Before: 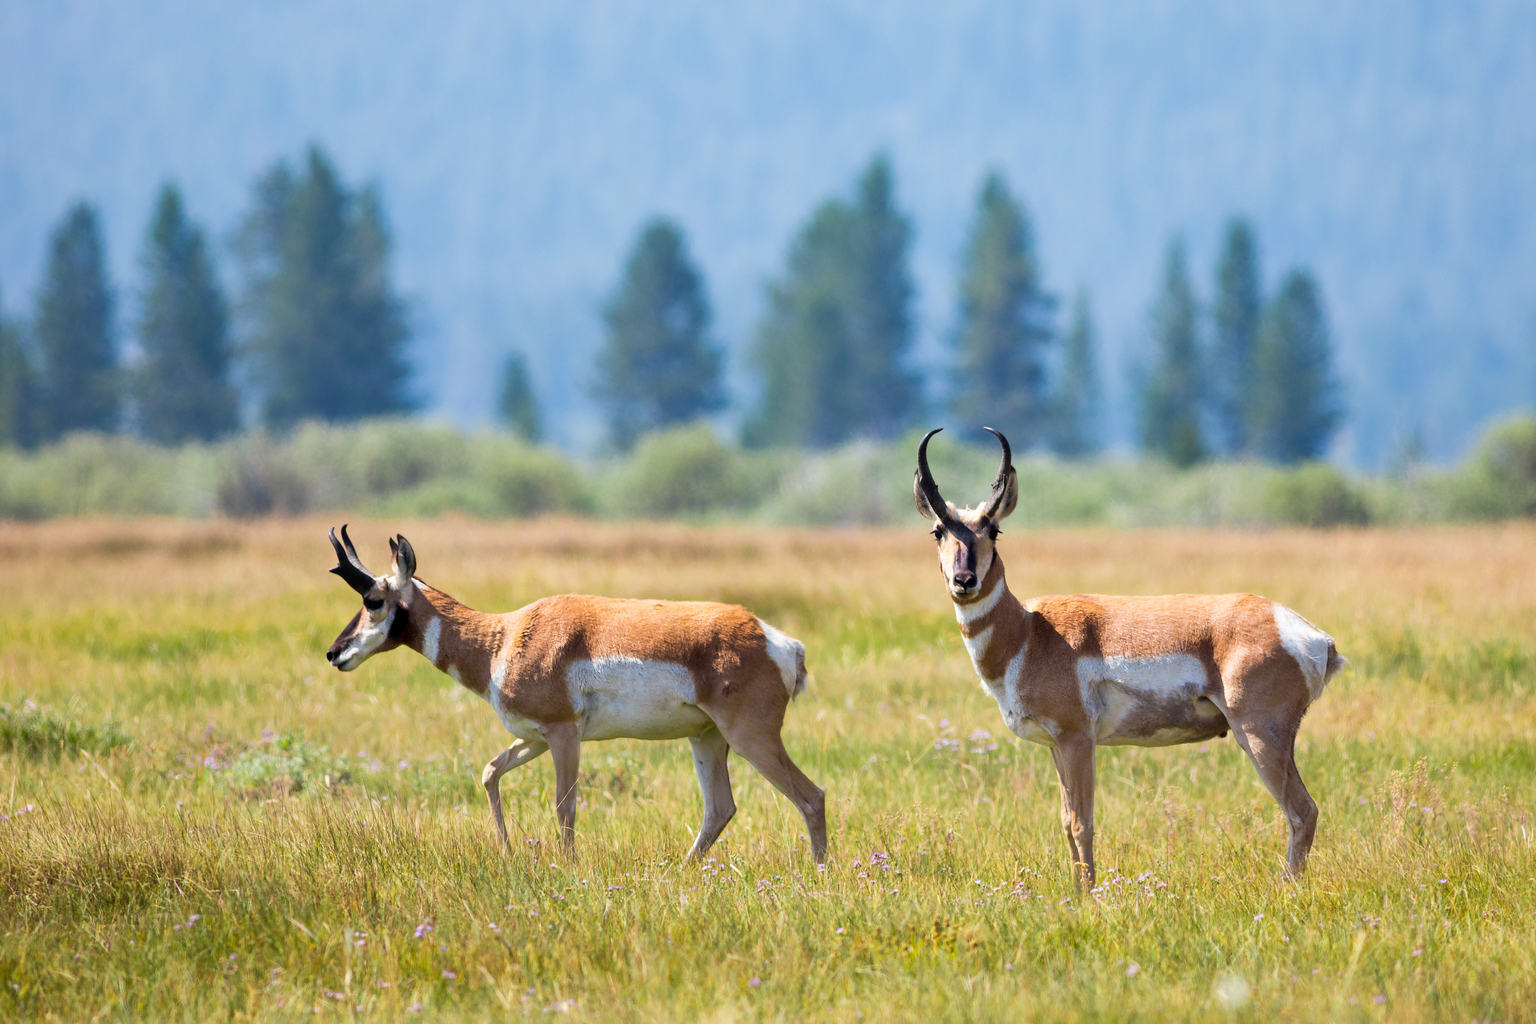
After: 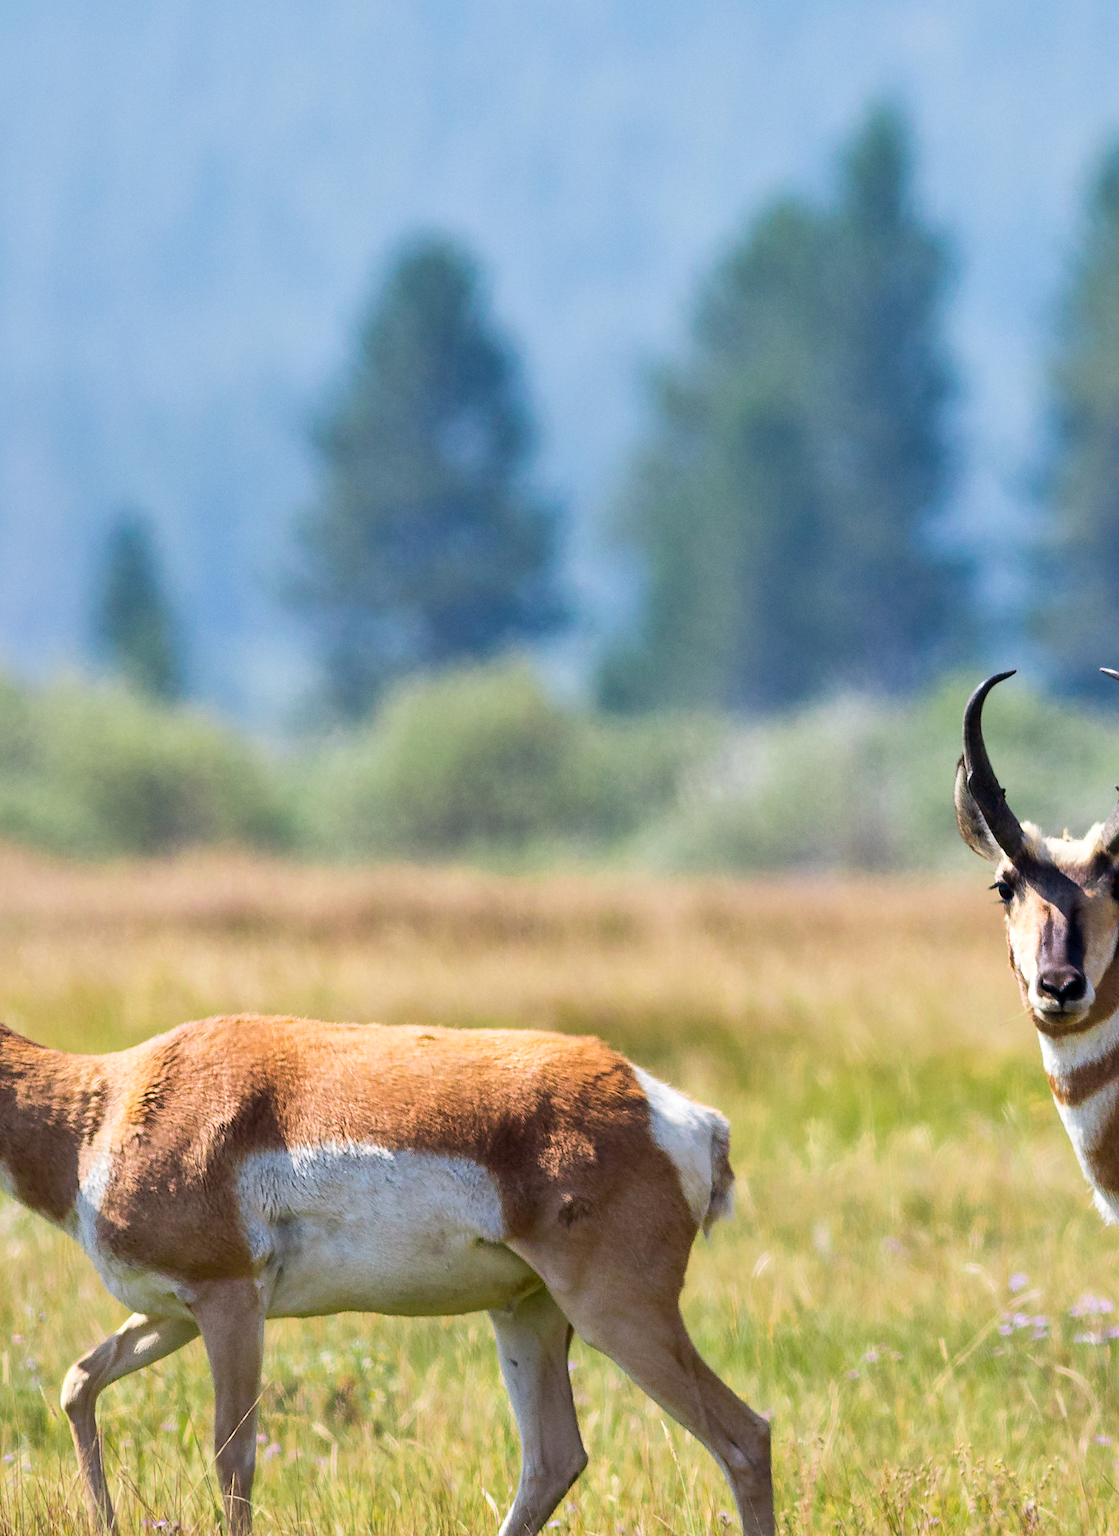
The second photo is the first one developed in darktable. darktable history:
rotate and perspective: automatic cropping off
crop and rotate: left 29.476%, top 10.214%, right 35.32%, bottom 17.333%
local contrast: mode bilateral grid, contrast 20, coarseness 50, detail 120%, midtone range 0.2
